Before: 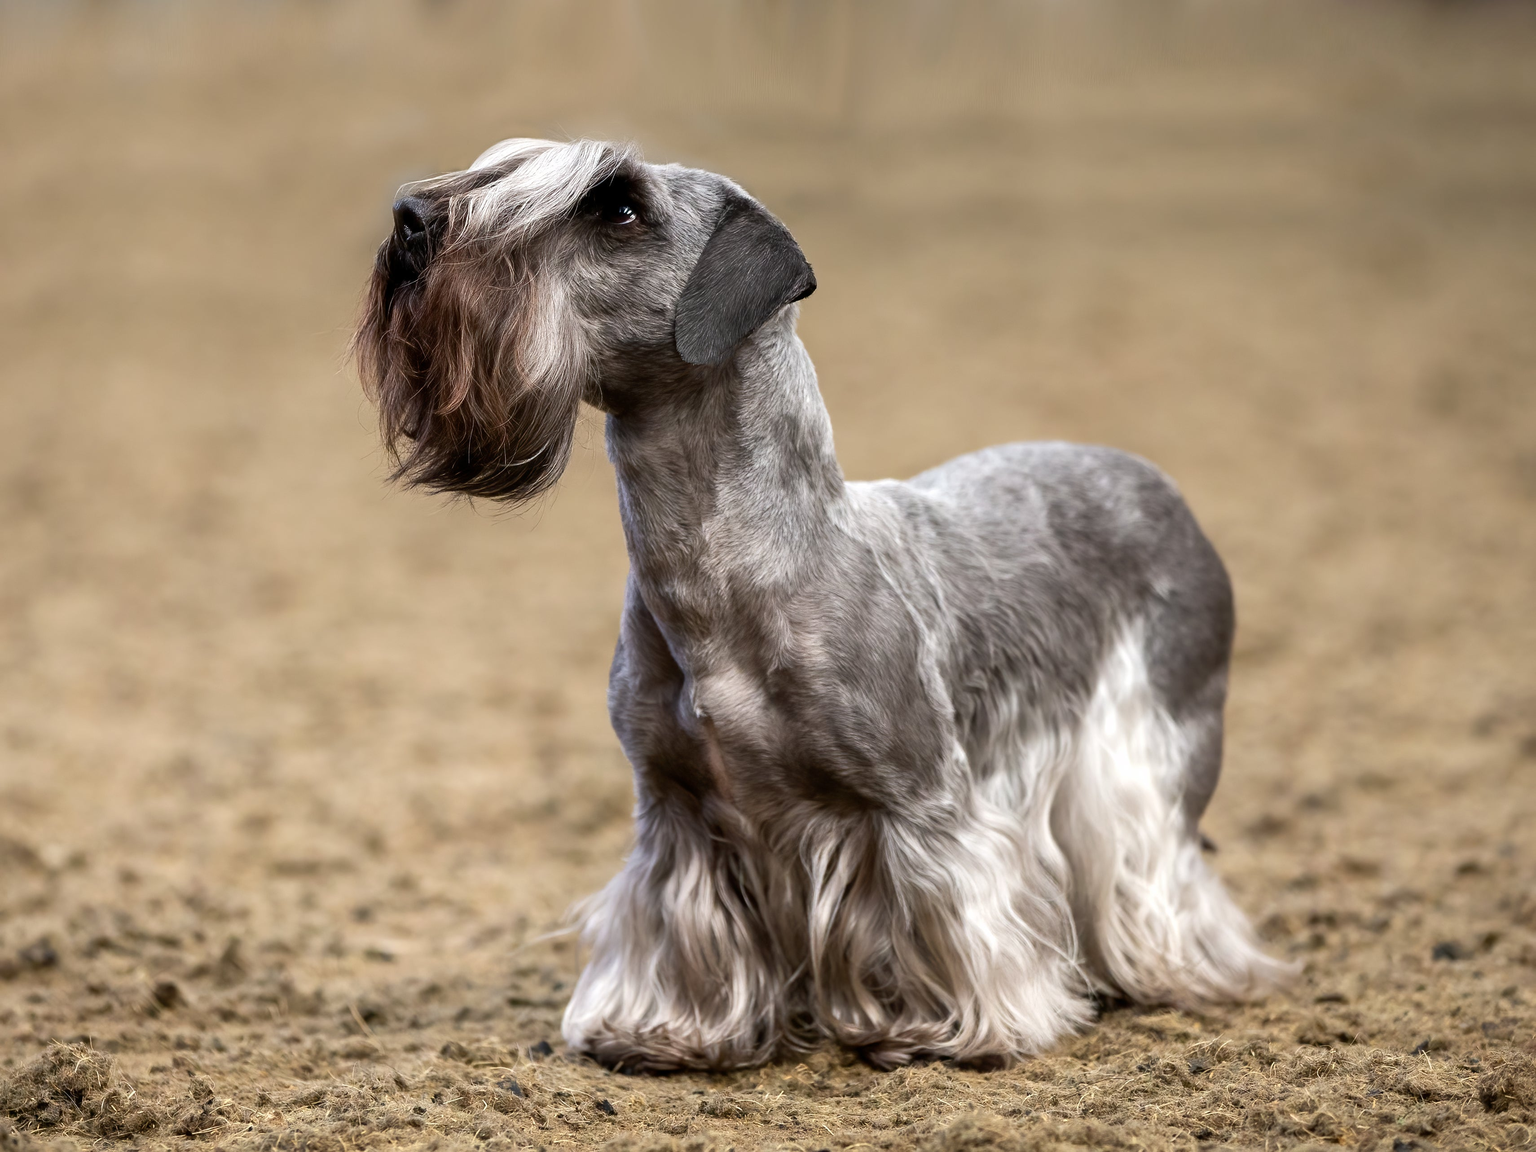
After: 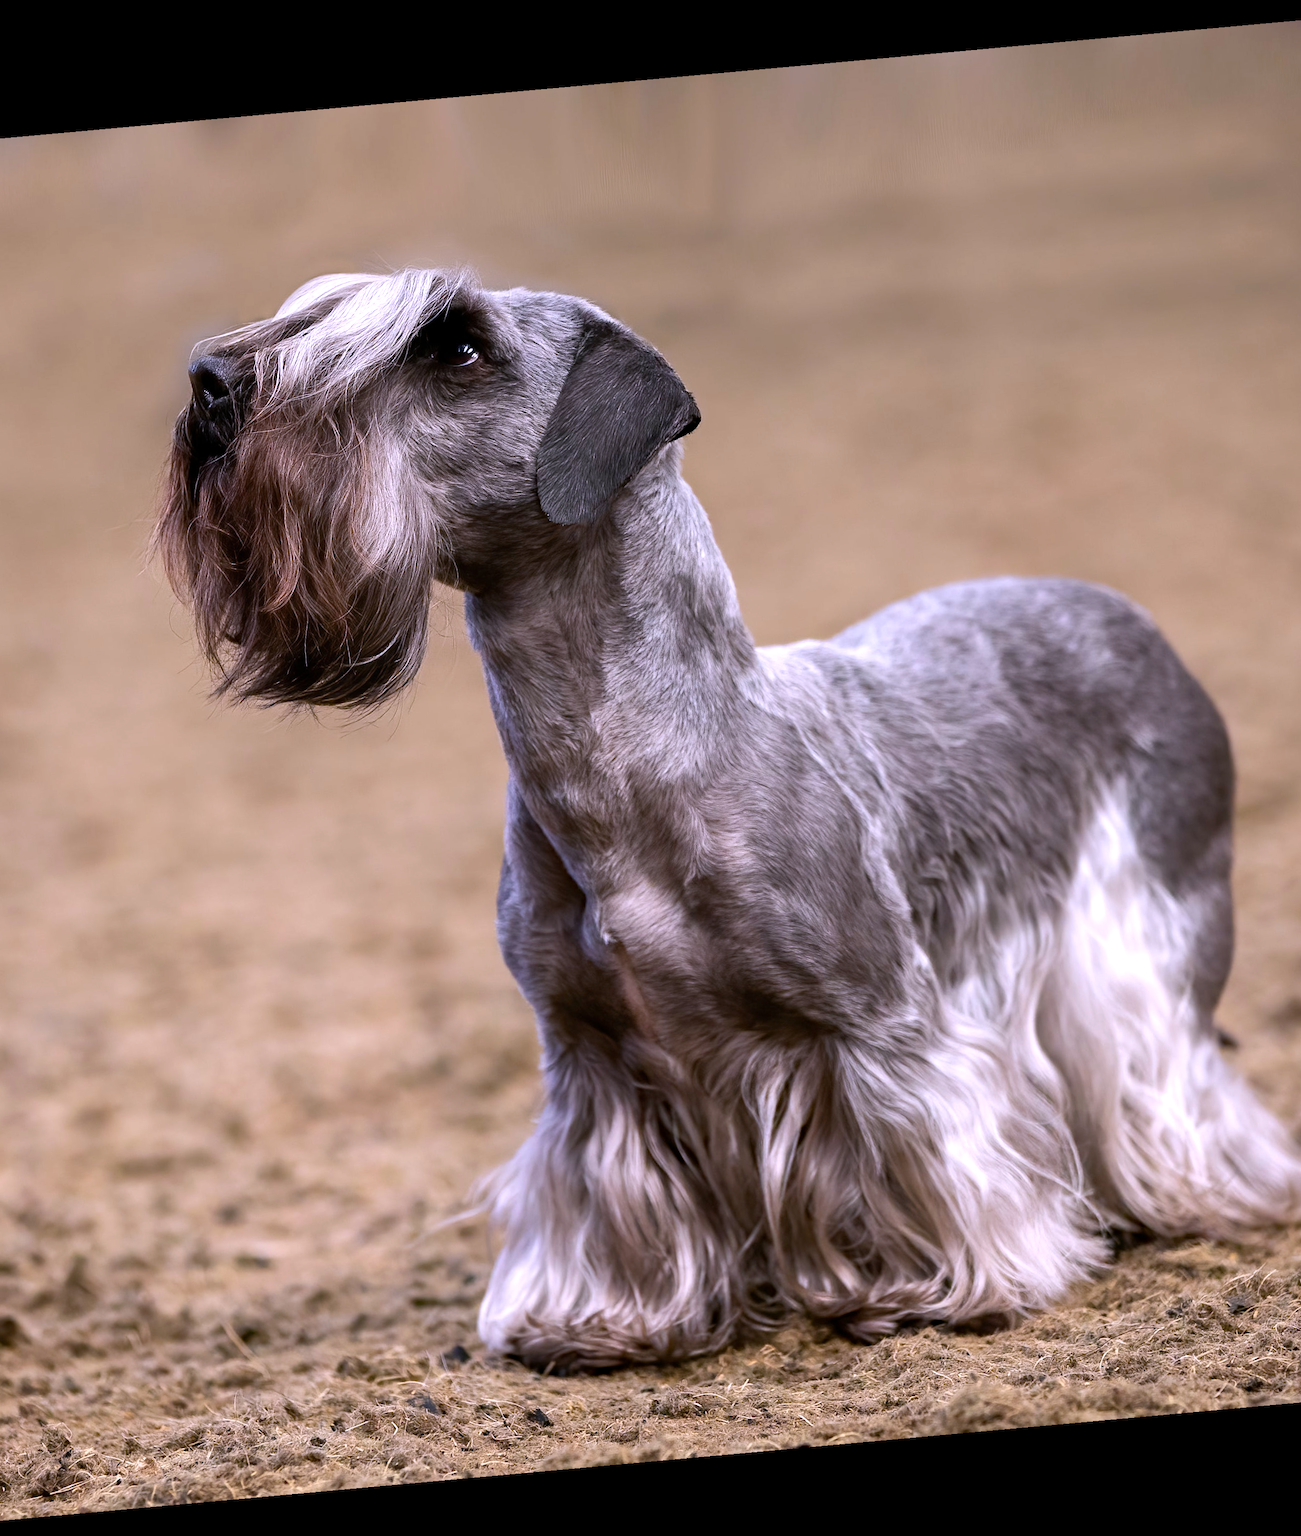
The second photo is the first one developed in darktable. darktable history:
crop and rotate: left 15.446%, right 17.836%
rotate and perspective: rotation -5.2°, automatic cropping off
white balance: red 1.042, blue 1.17
haze removal: compatibility mode true, adaptive false
